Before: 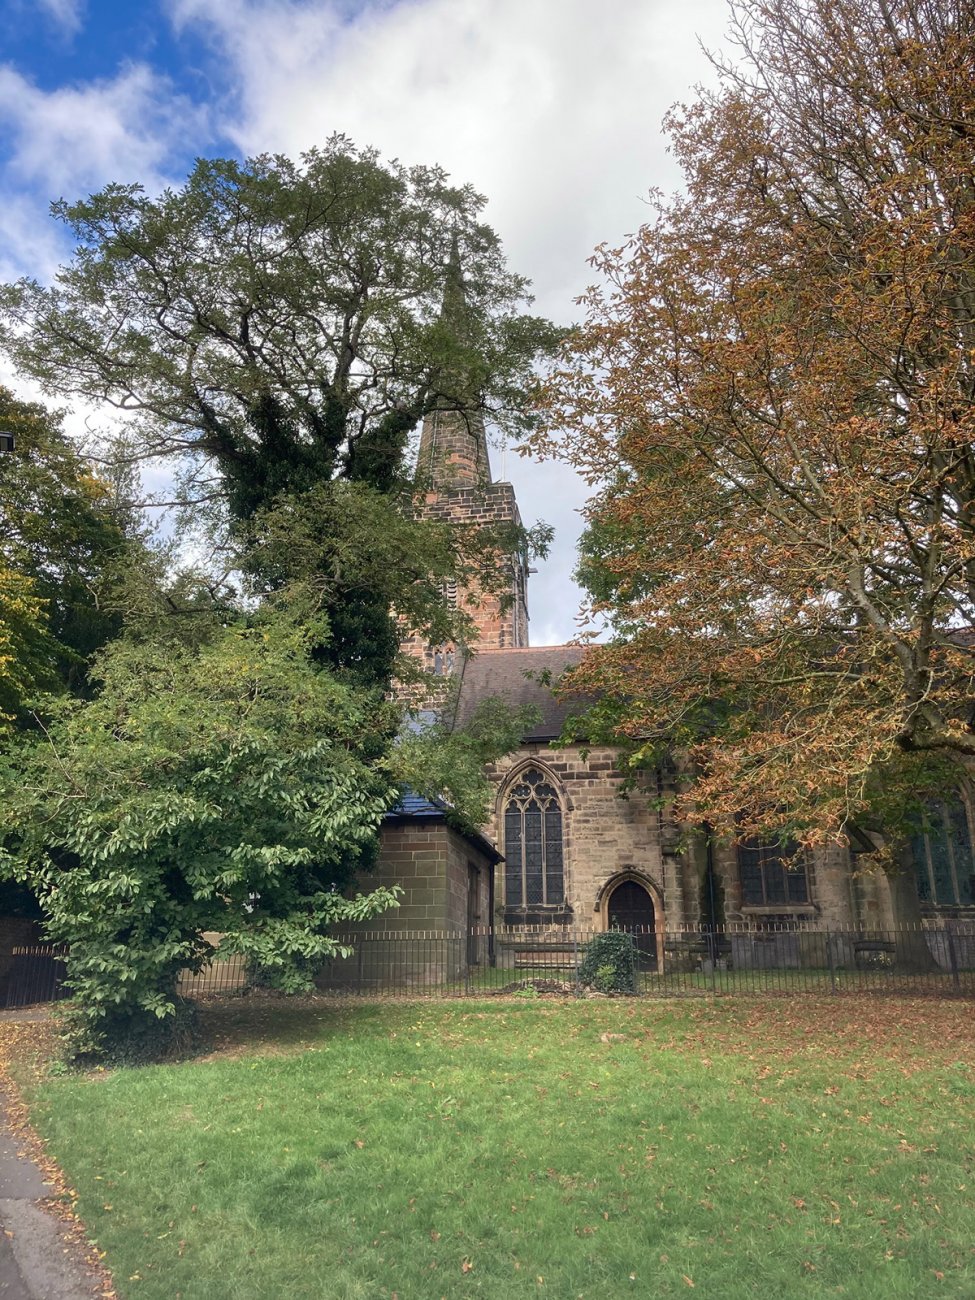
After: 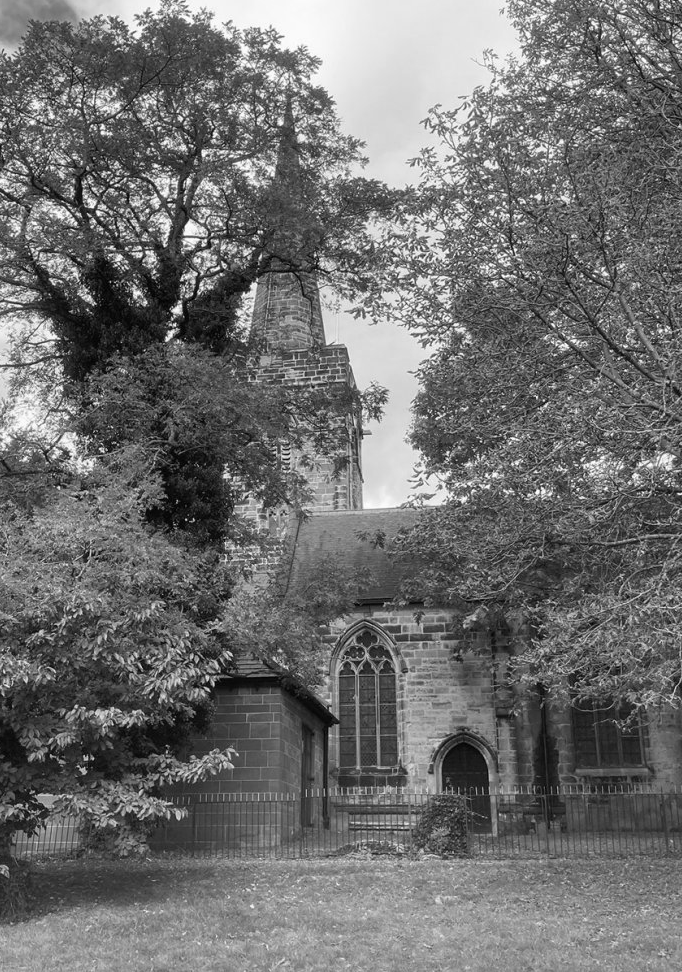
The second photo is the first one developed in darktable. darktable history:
crop and rotate: left 17.046%, top 10.659%, right 12.989%, bottom 14.553%
monochrome: a 16.06, b 15.48, size 1
